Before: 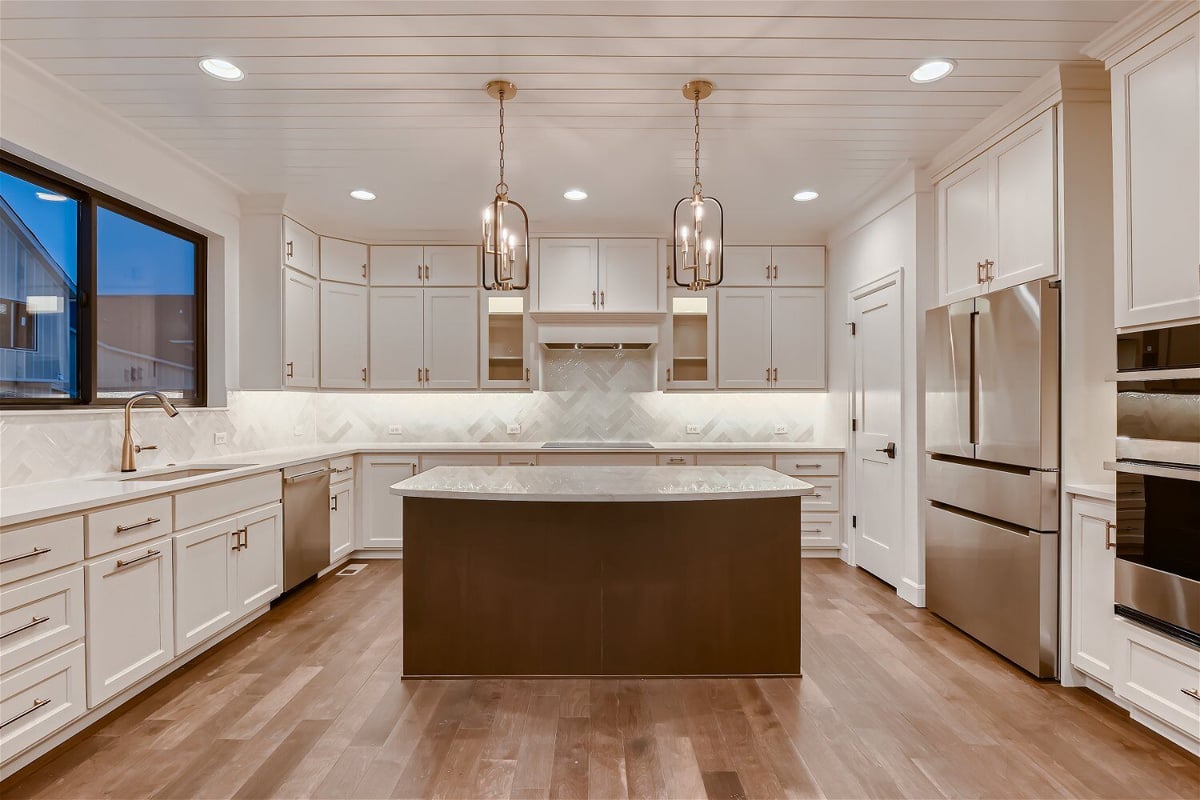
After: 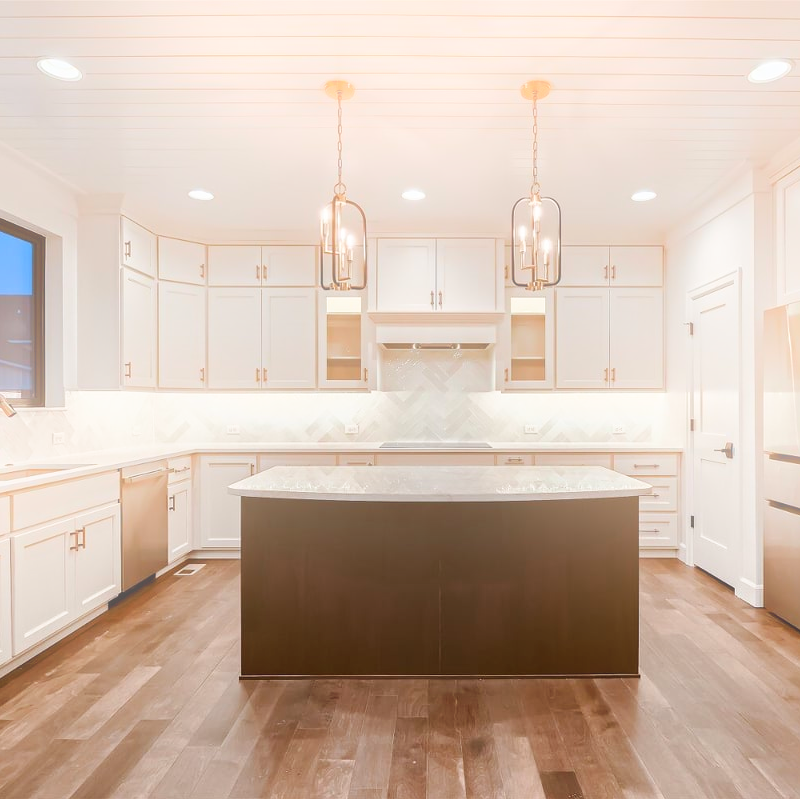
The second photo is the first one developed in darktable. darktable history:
tone curve: curves: ch0 [(0, 0) (0.003, 0.019) (0.011, 0.022) (0.025, 0.03) (0.044, 0.049) (0.069, 0.08) (0.1, 0.111) (0.136, 0.144) (0.177, 0.189) (0.224, 0.23) (0.277, 0.285) (0.335, 0.356) (0.399, 0.428) (0.468, 0.511) (0.543, 0.597) (0.623, 0.682) (0.709, 0.773) (0.801, 0.865) (0.898, 0.945) (1, 1)], preserve colors none
bloom: on, module defaults
crop and rotate: left 13.537%, right 19.796%
